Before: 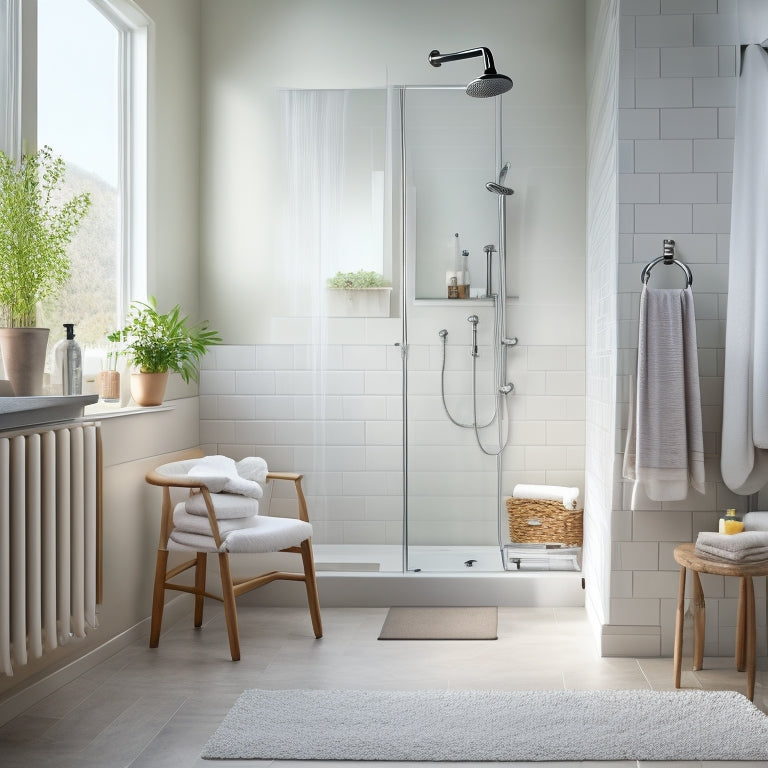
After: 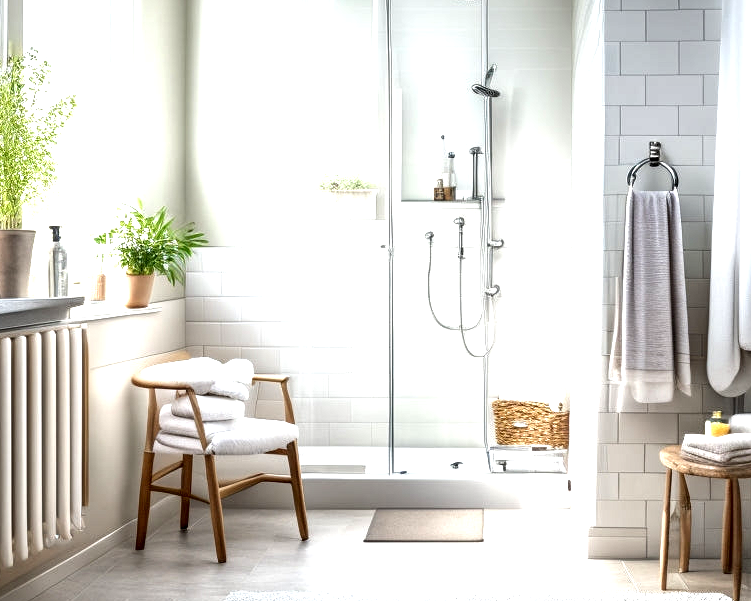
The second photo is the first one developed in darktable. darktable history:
exposure: black level correction 0, exposure 1.001 EV, compensate exposure bias true, compensate highlight preservation false
local contrast: highlights 64%, shadows 53%, detail 169%, midtone range 0.508
crop and rotate: left 1.919%, top 12.887%, right 0.179%, bottom 8.734%
